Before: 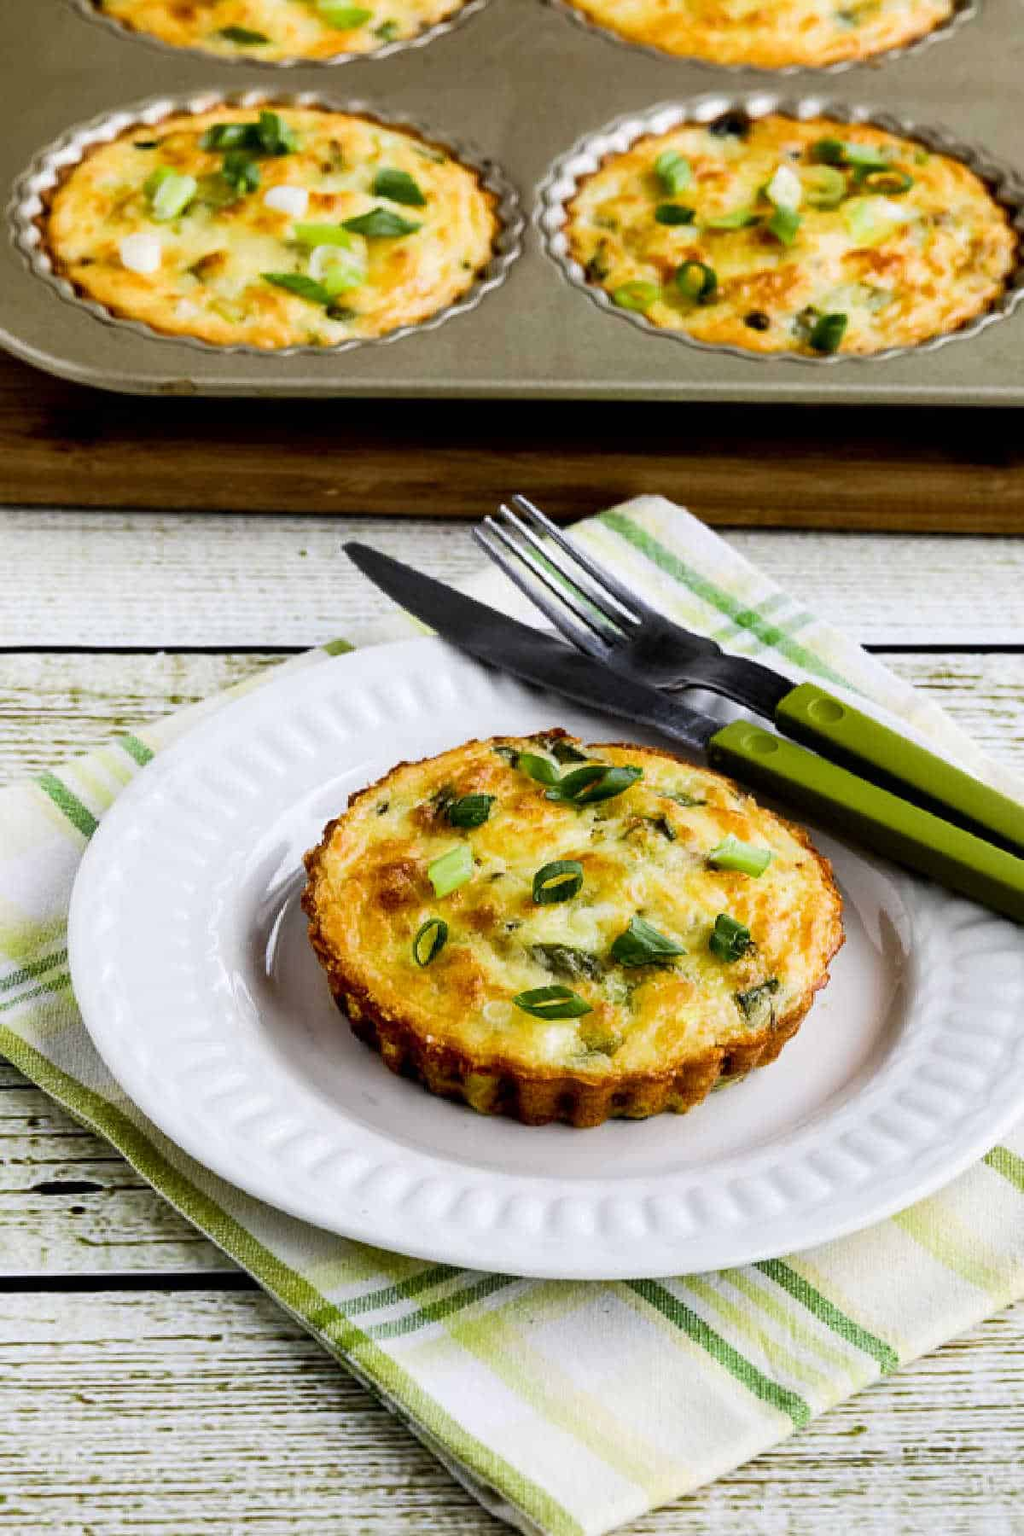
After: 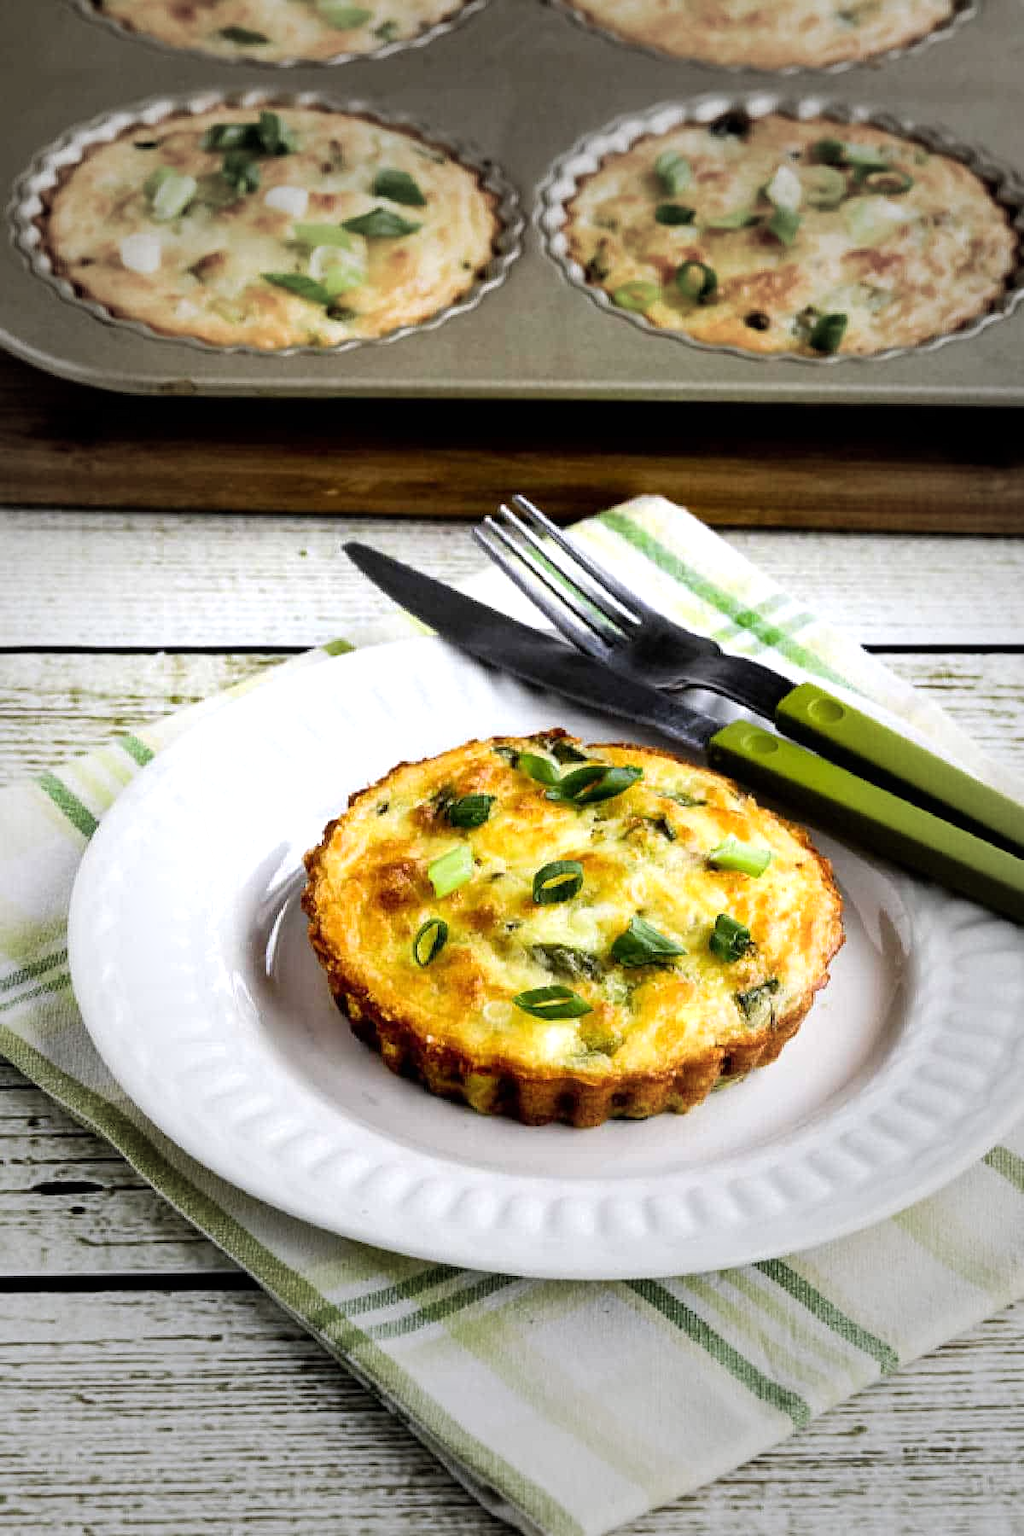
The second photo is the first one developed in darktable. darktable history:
tone equalizer: -8 EV -0.379 EV, -7 EV -0.415 EV, -6 EV -0.32 EV, -5 EV -0.193 EV, -3 EV 0.235 EV, -2 EV 0.345 EV, -1 EV 0.365 EV, +0 EV 0.4 EV
vignetting: fall-off start 40.49%, fall-off radius 41.02%, unbound false
